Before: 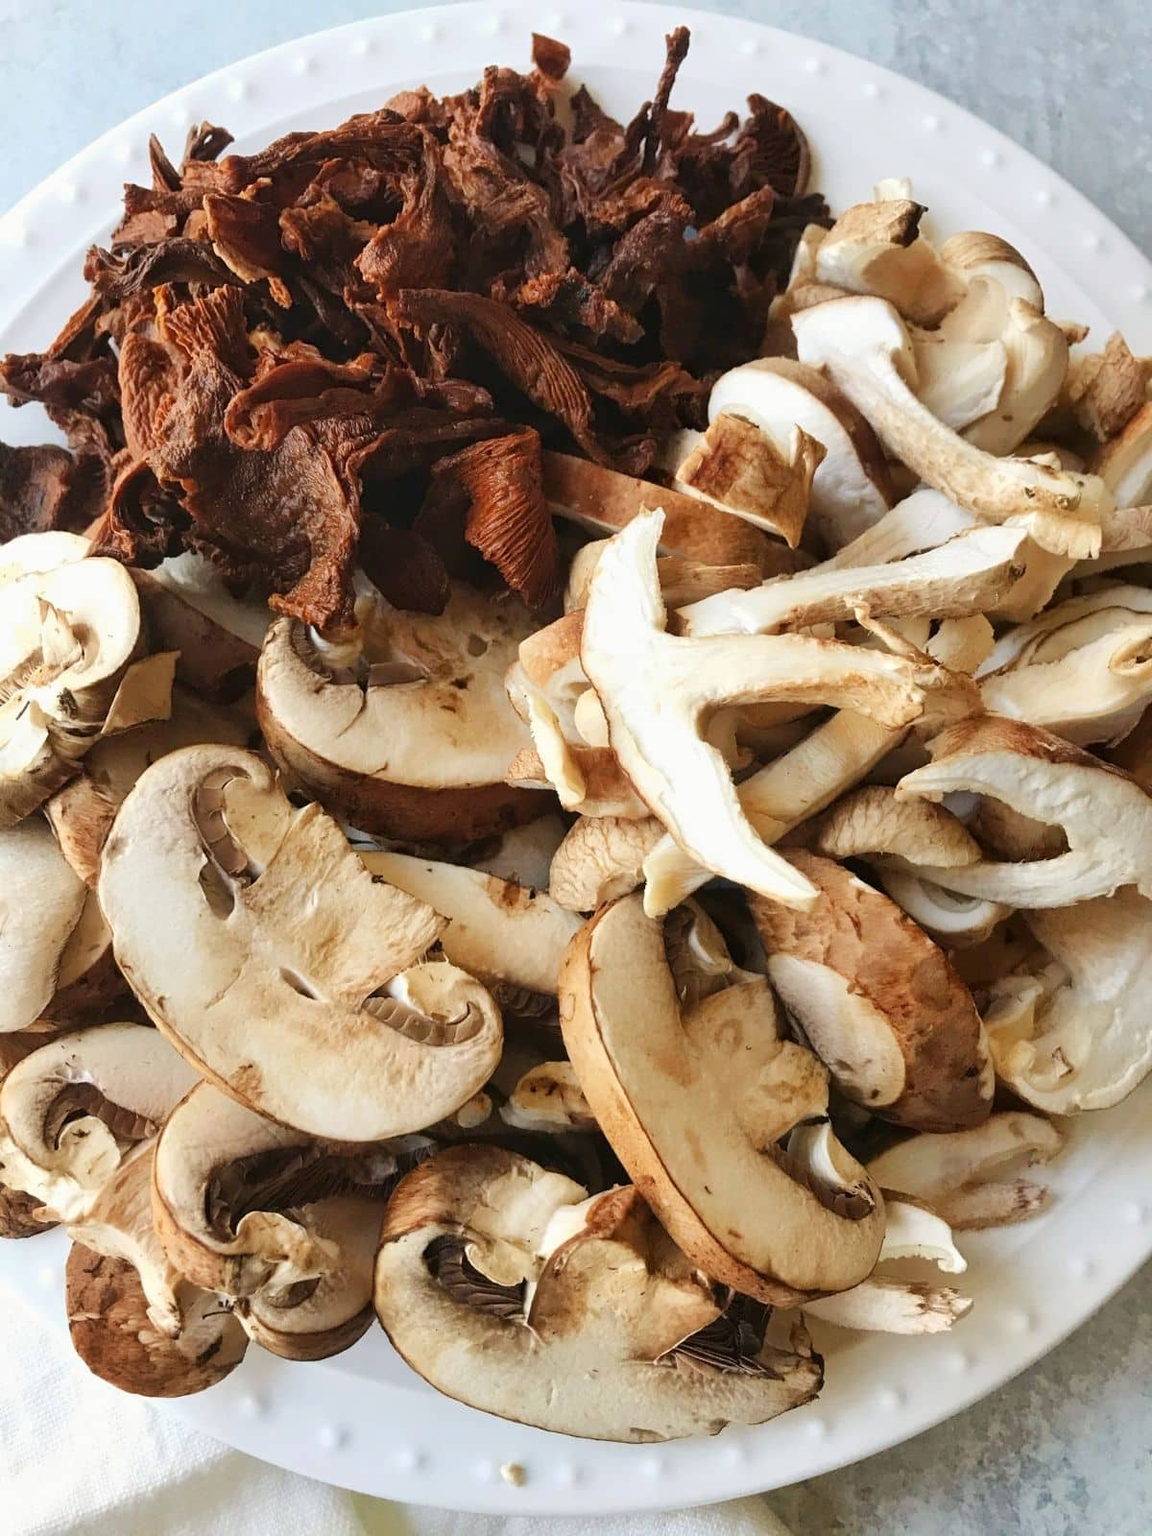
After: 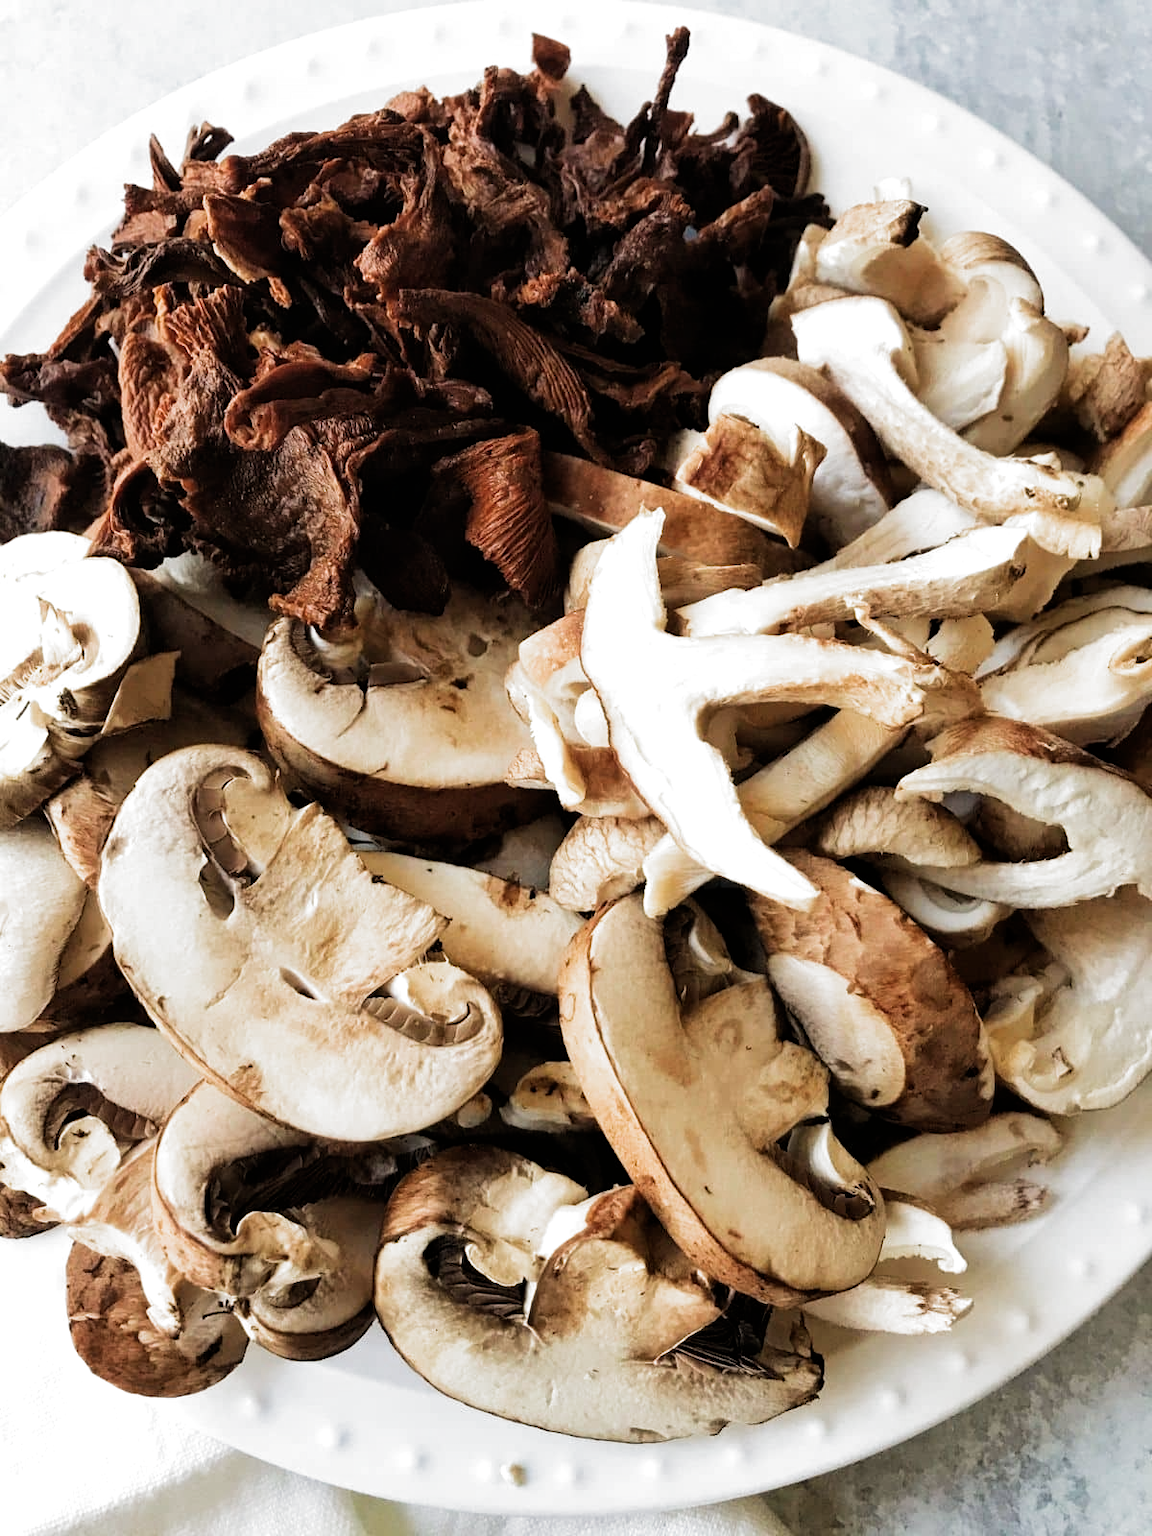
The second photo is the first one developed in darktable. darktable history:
filmic rgb: black relative exposure -8.2 EV, white relative exposure 2.2 EV, threshold 3 EV, hardness 7.11, latitude 75%, contrast 1.325, highlights saturation mix -2%, shadows ↔ highlights balance 30%, preserve chrominance RGB euclidean norm, color science v5 (2021), contrast in shadows safe, contrast in highlights safe, enable highlight reconstruction true
